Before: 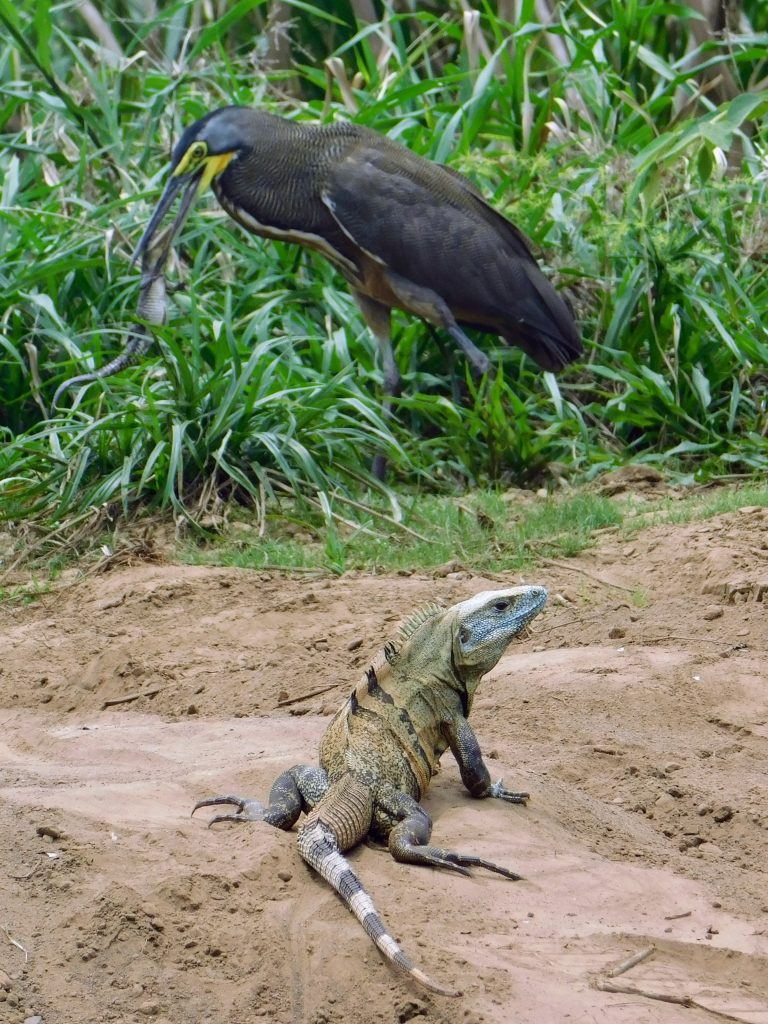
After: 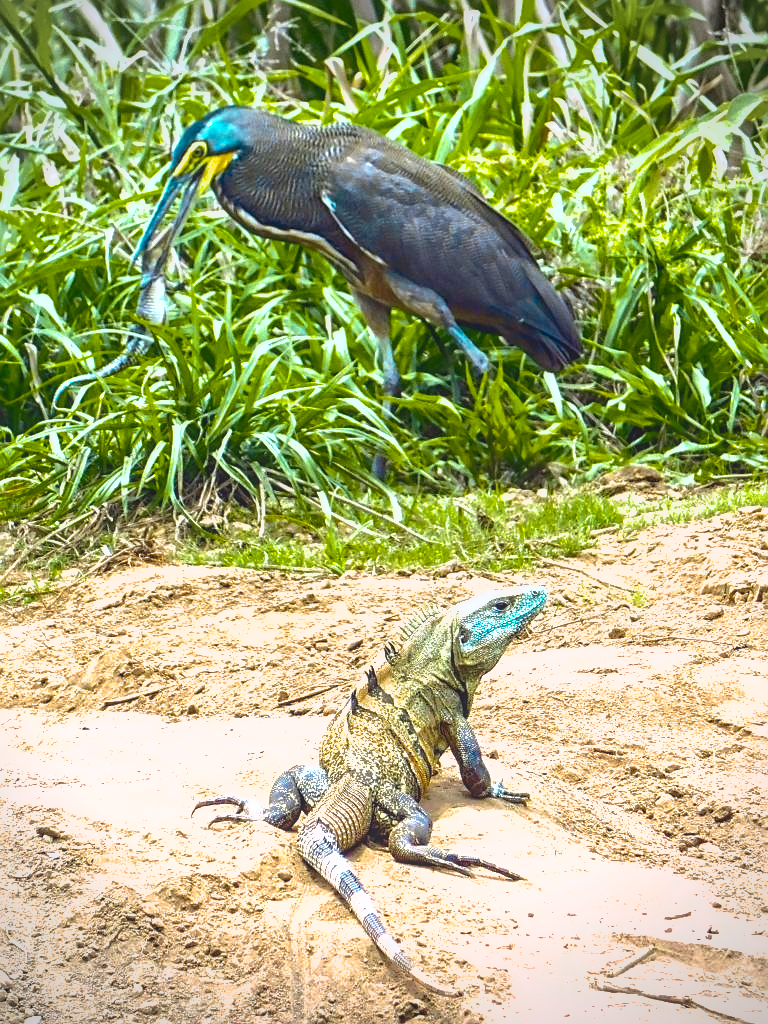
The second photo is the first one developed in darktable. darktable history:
color zones: curves: ch0 [(0.254, 0.492) (0.724, 0.62)]; ch1 [(0.25, 0.528) (0.719, 0.796)]; ch2 [(0, 0.472) (0.25, 0.5) (0.73, 0.184)]
vignetting: on, module defaults
exposure: exposure 0.611 EV, compensate highlight preservation false
color balance rgb: shadows lift › chroma 3.958%, shadows lift › hue 91.06°, perceptual saturation grading › global saturation 17.515%, perceptual brilliance grading › global brilliance 2.407%, perceptual brilliance grading › highlights 7.356%, perceptual brilliance grading › shadows -3.181%, saturation formula JzAzBz (2021)
sharpen: on, module defaults
shadows and highlights: on, module defaults
tone equalizer: -8 EV -0.768 EV, -7 EV -0.705 EV, -6 EV -0.622 EV, -5 EV -0.407 EV, -3 EV 0.386 EV, -2 EV 0.6 EV, -1 EV 0.699 EV, +0 EV 0.732 EV, edges refinement/feathering 500, mask exposure compensation -1.57 EV, preserve details no
local contrast: highlights 48%, shadows 5%, detail 100%
